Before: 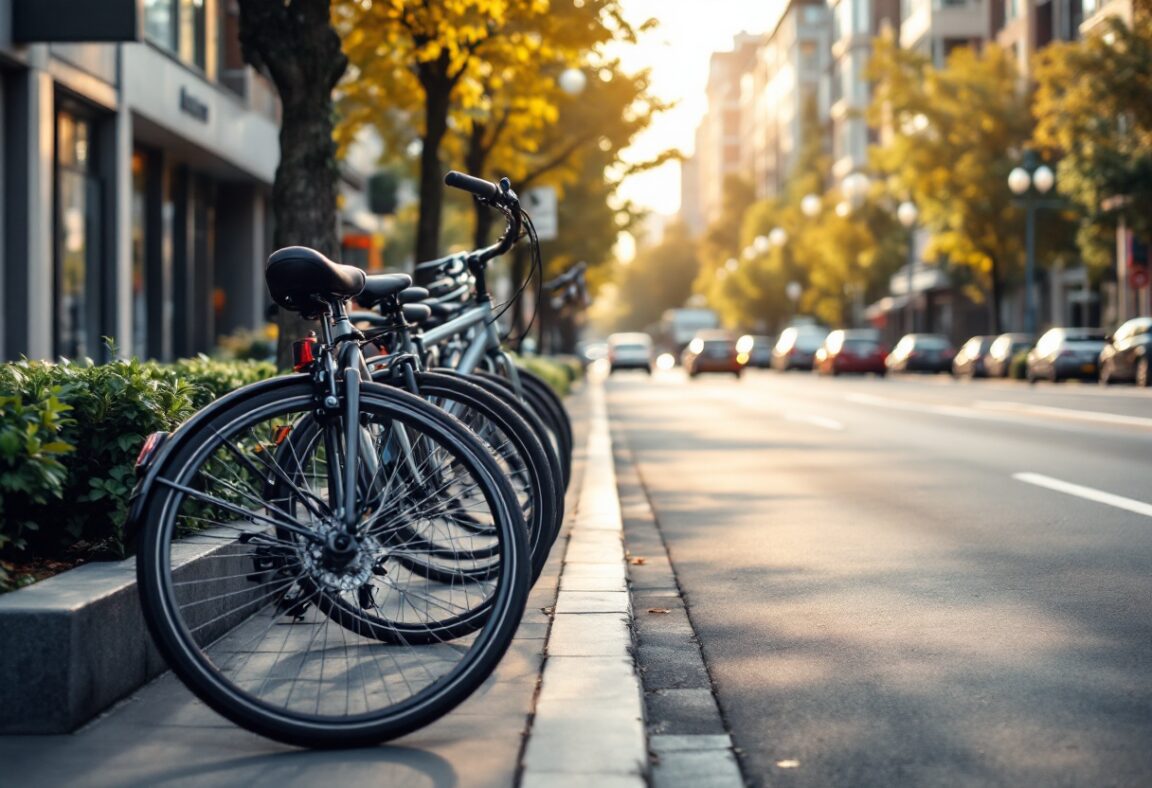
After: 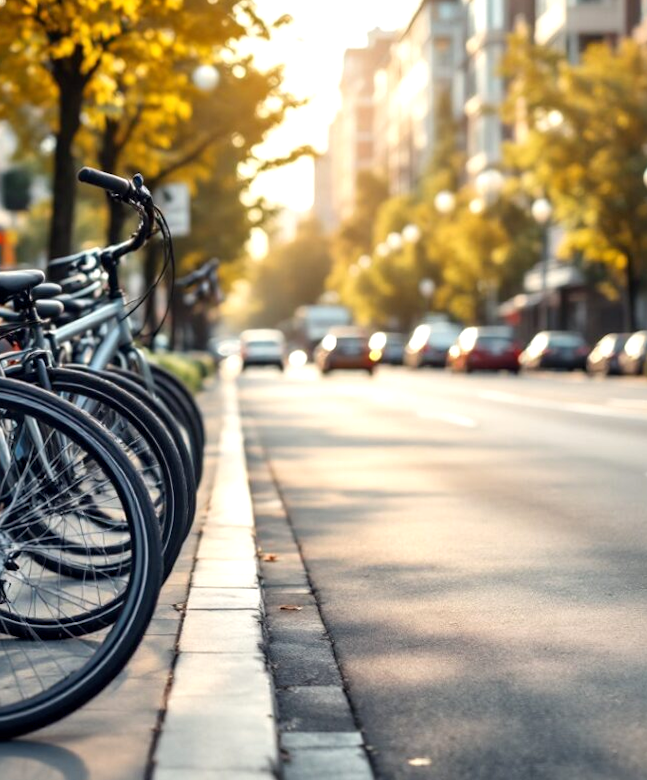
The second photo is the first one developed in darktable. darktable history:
exposure: black level correction 0.001, compensate highlight preservation false
local contrast: mode bilateral grid, contrast 20, coarseness 50, detail 120%, midtone range 0.2
levels: levels [0, 0.476, 0.951]
rotate and perspective: rotation 0.192°, lens shift (horizontal) -0.015, crop left 0.005, crop right 0.996, crop top 0.006, crop bottom 0.99
crop: left 31.458%, top 0%, right 11.876%
